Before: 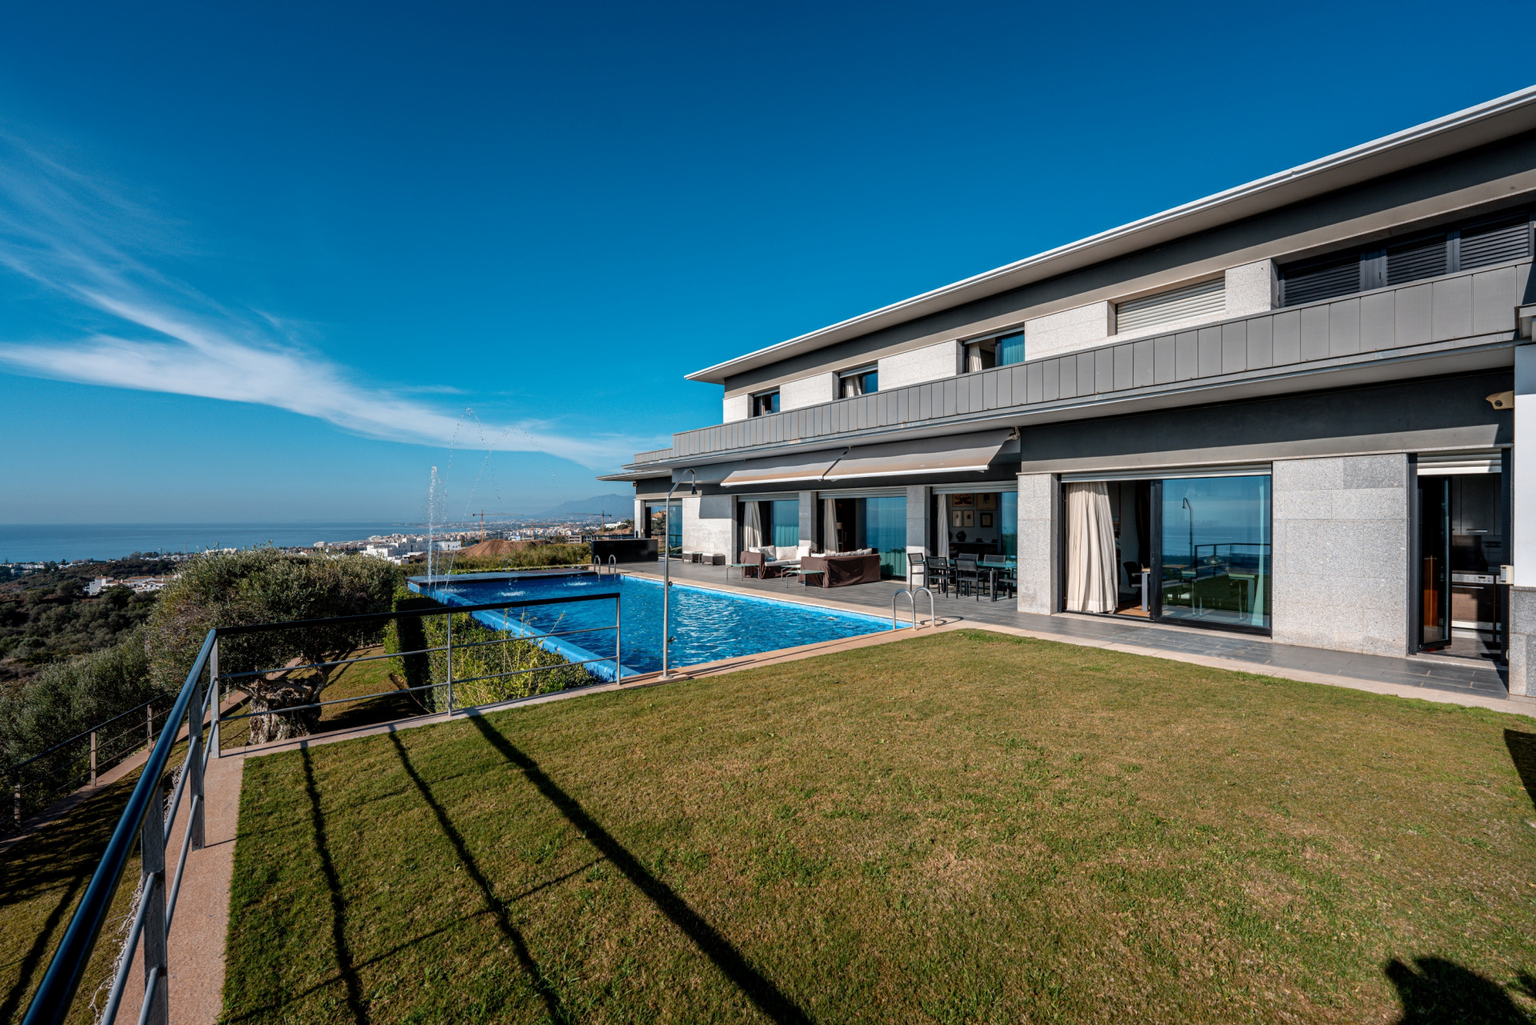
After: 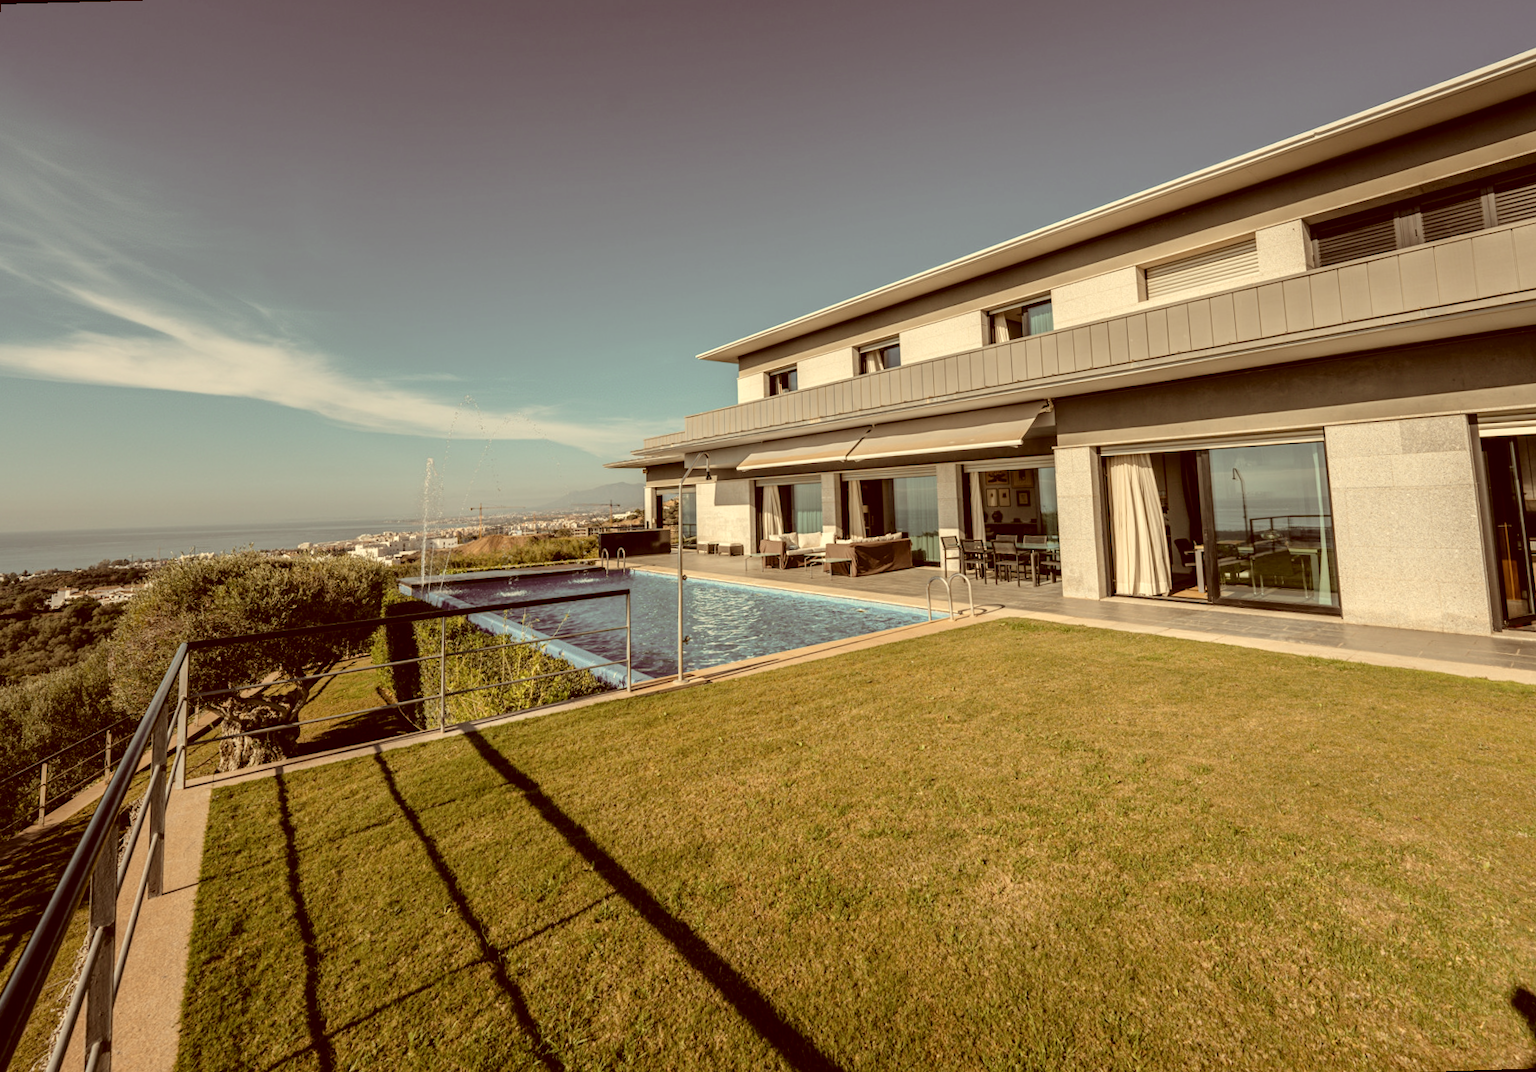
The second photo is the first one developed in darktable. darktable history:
contrast brightness saturation: brightness 0.18, saturation -0.5
color balance rgb: perceptual saturation grading › global saturation 25%, global vibrance 20%
color correction: highlights a* 1.12, highlights b* 24.26, shadows a* 15.58, shadows b* 24.26
rotate and perspective: rotation -1.68°, lens shift (vertical) -0.146, crop left 0.049, crop right 0.912, crop top 0.032, crop bottom 0.96
